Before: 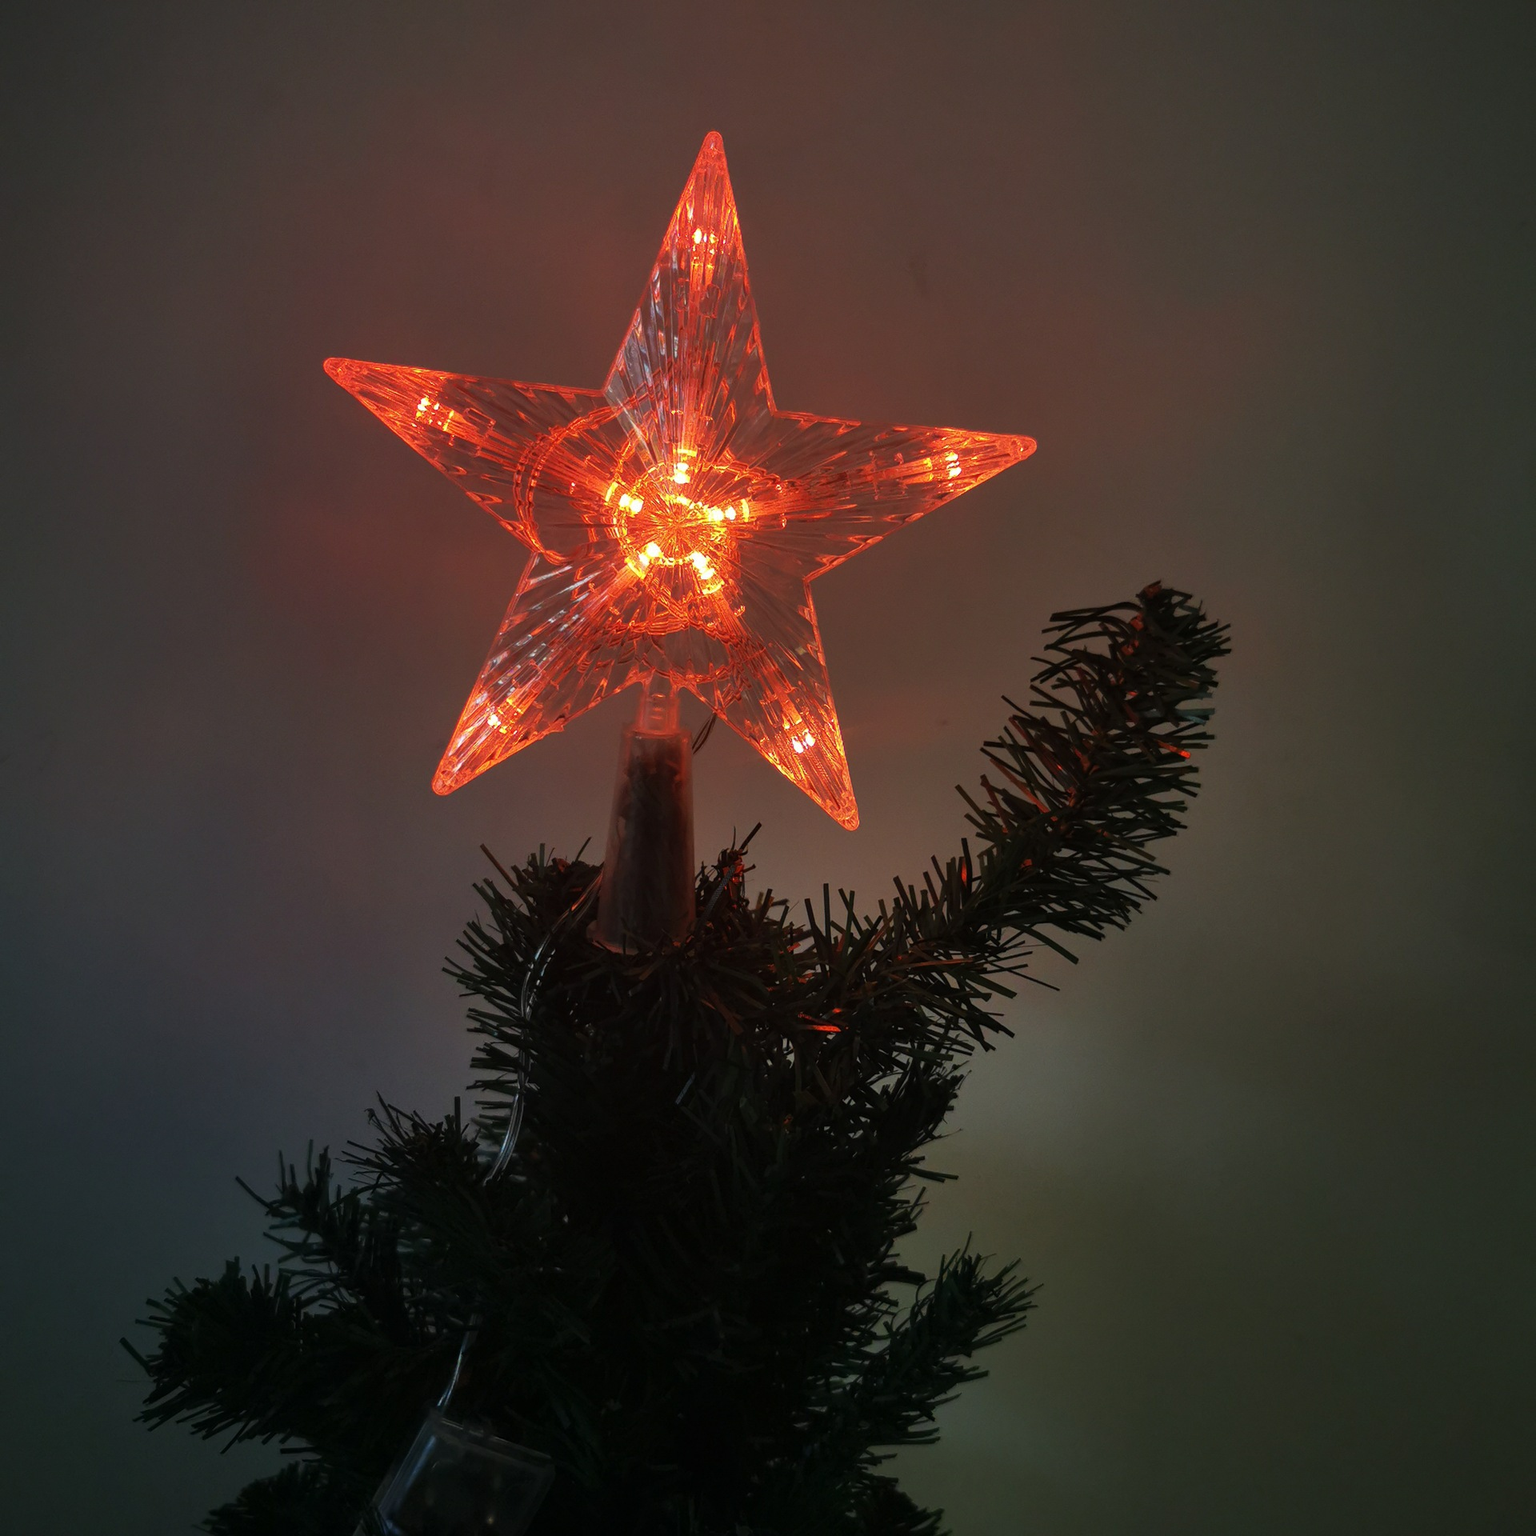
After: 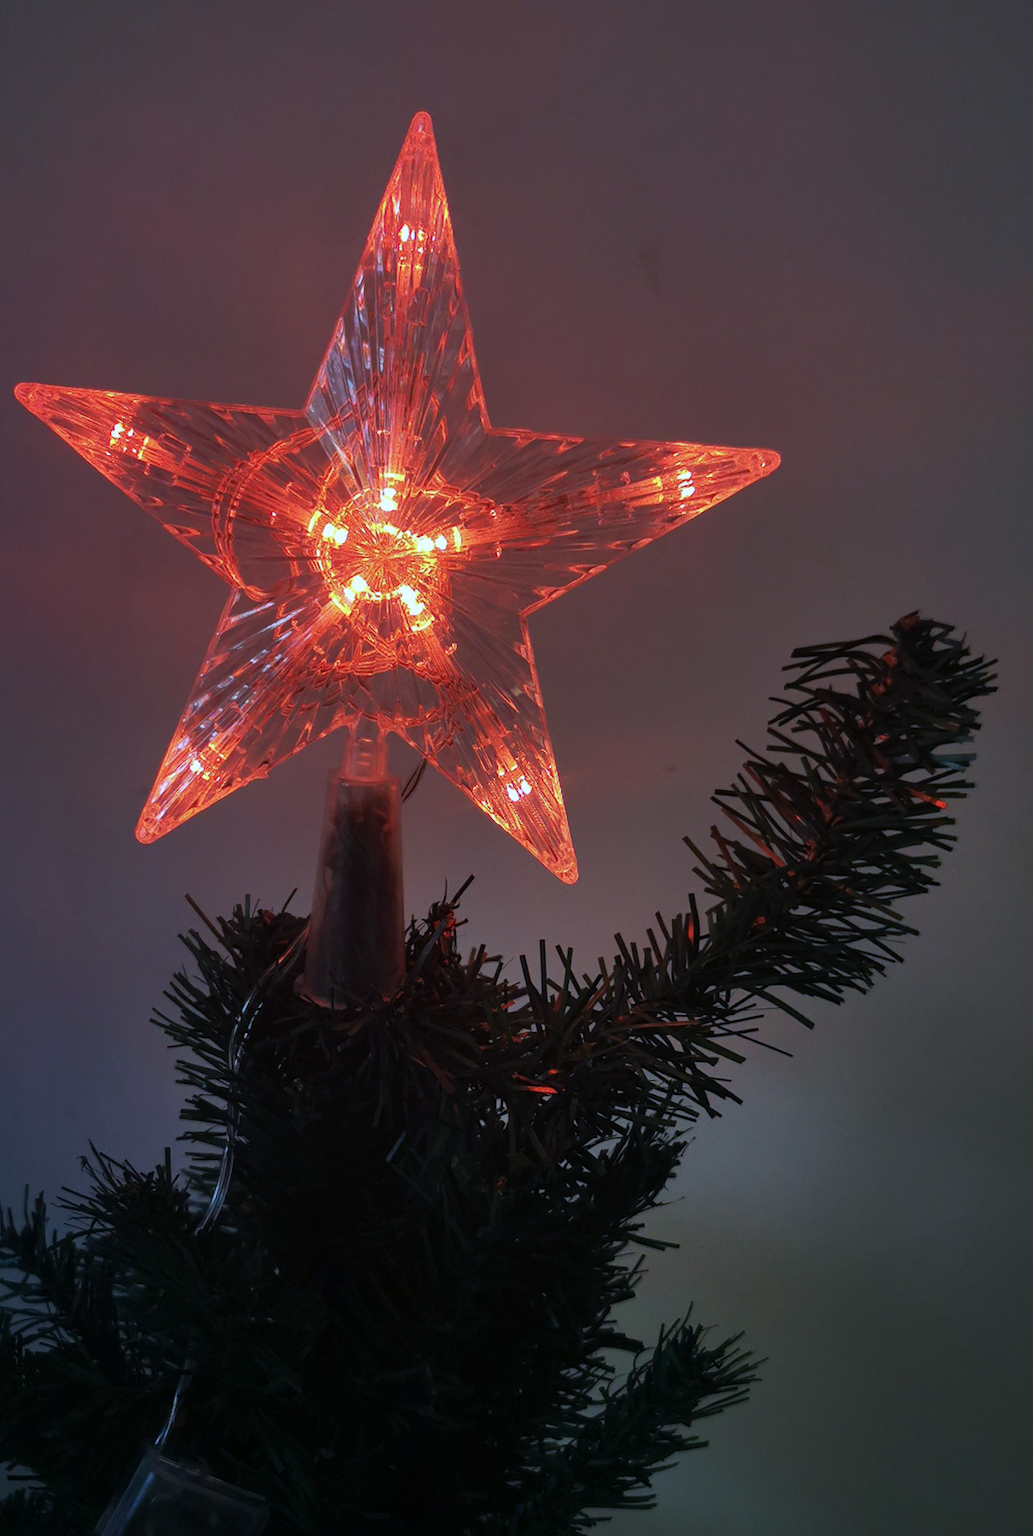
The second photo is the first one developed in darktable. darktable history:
white balance: red 0.967, blue 1.049
crop and rotate: left 15.754%, right 17.579%
rotate and perspective: rotation 0.062°, lens shift (vertical) 0.115, lens shift (horizontal) -0.133, crop left 0.047, crop right 0.94, crop top 0.061, crop bottom 0.94
color calibration: illuminant as shot in camera, x 0.377, y 0.392, temperature 4169.3 K, saturation algorithm version 1 (2020)
